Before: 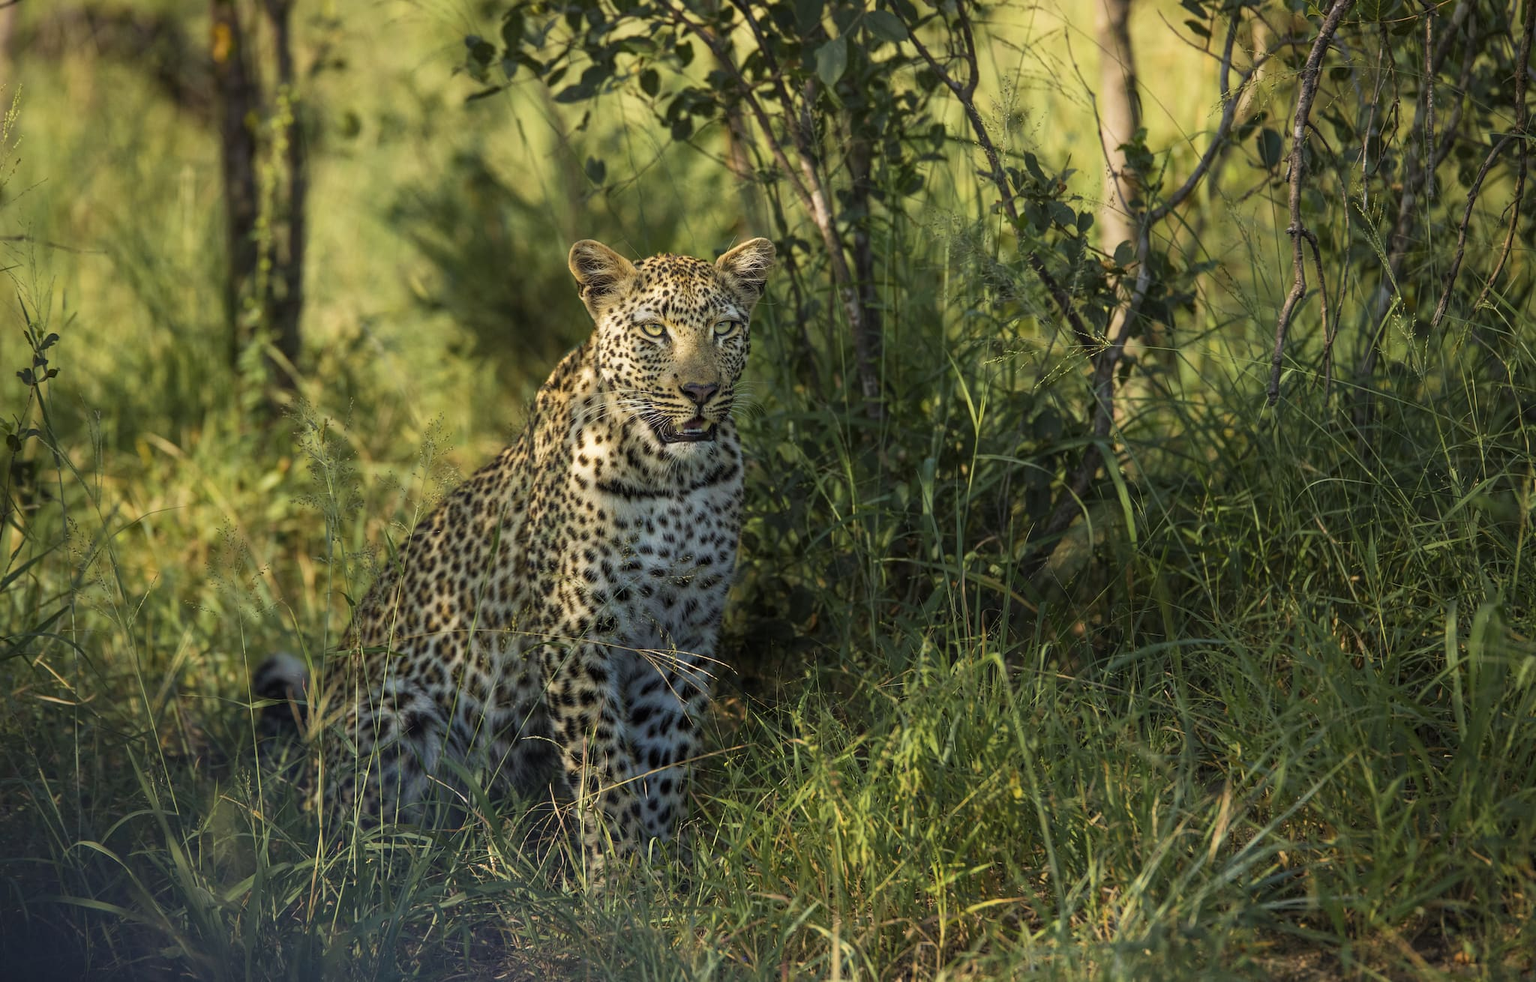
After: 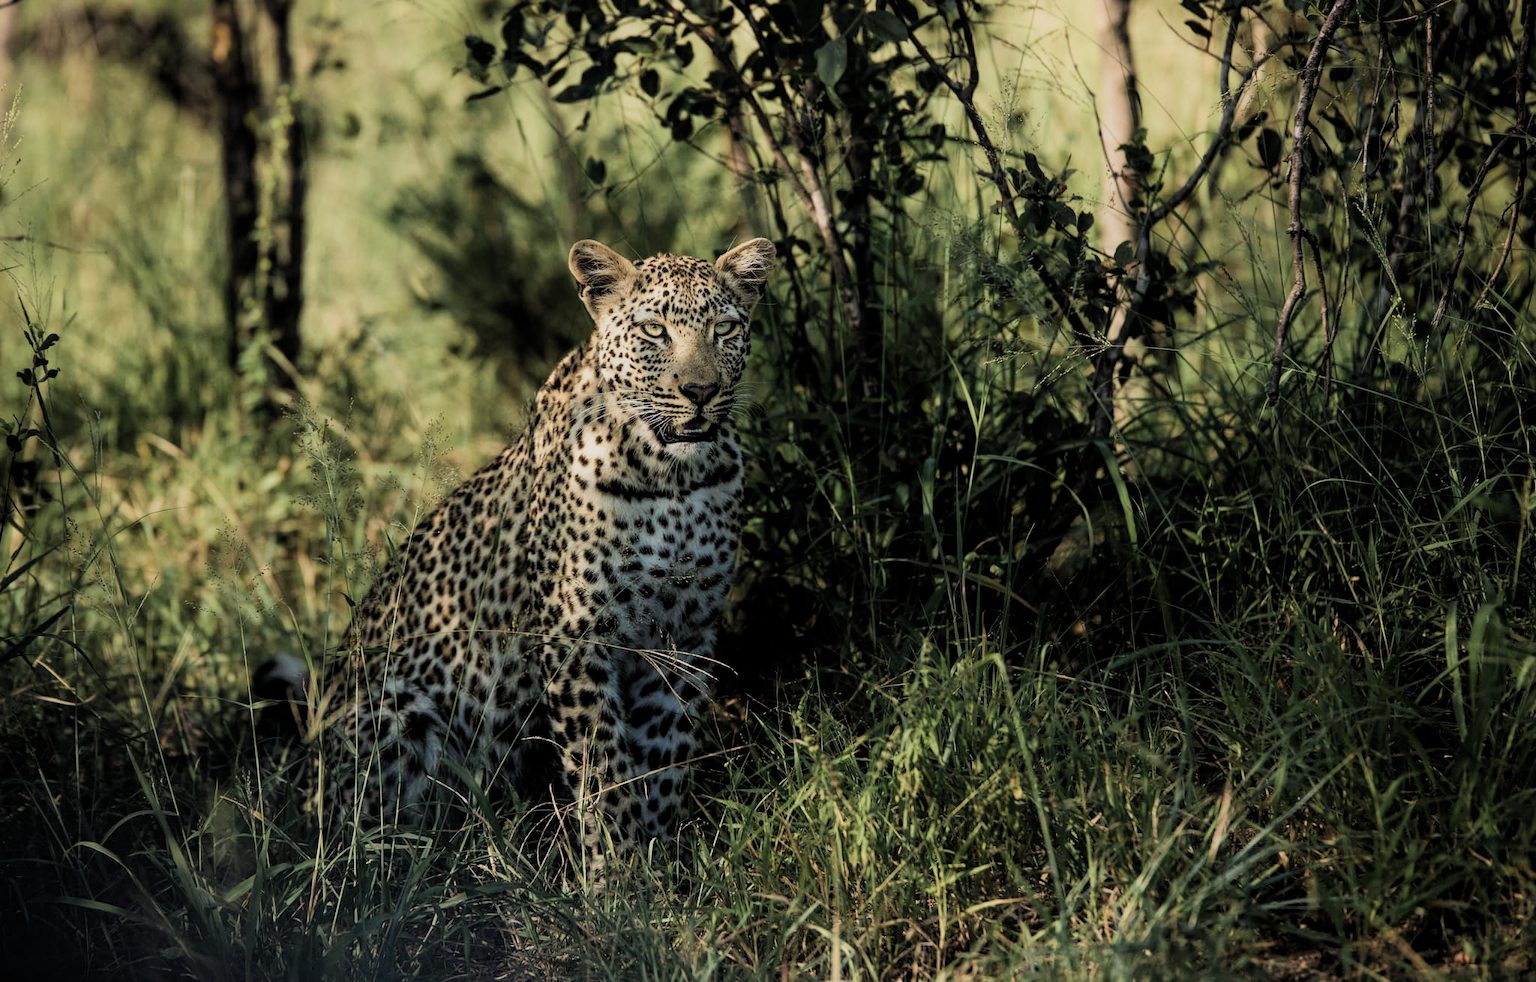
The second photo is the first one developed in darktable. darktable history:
filmic rgb: black relative exposure -5.11 EV, white relative exposure 3.98 EV, hardness 2.89, contrast 1.298, highlights saturation mix -9.69%, color science v4 (2020)
shadows and highlights: shadows -21.43, highlights 98.78, soften with gaussian
